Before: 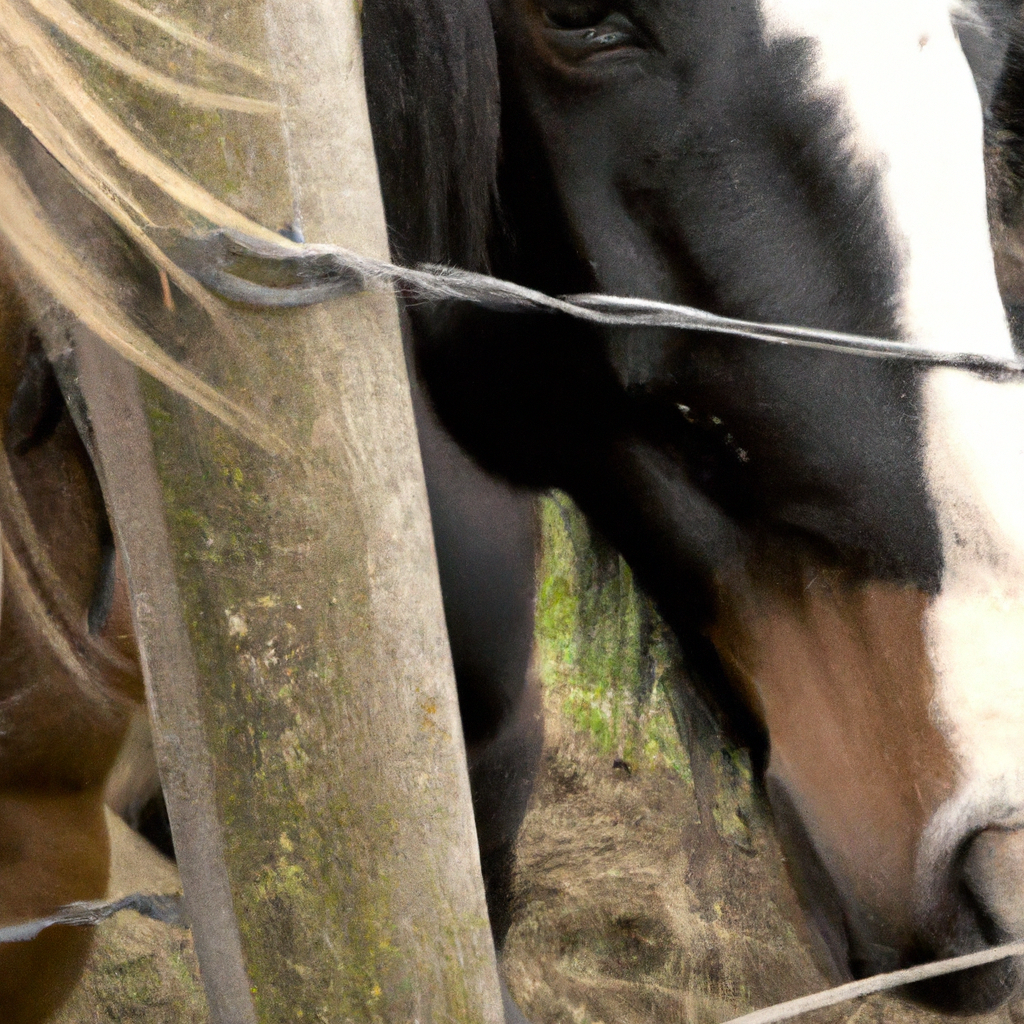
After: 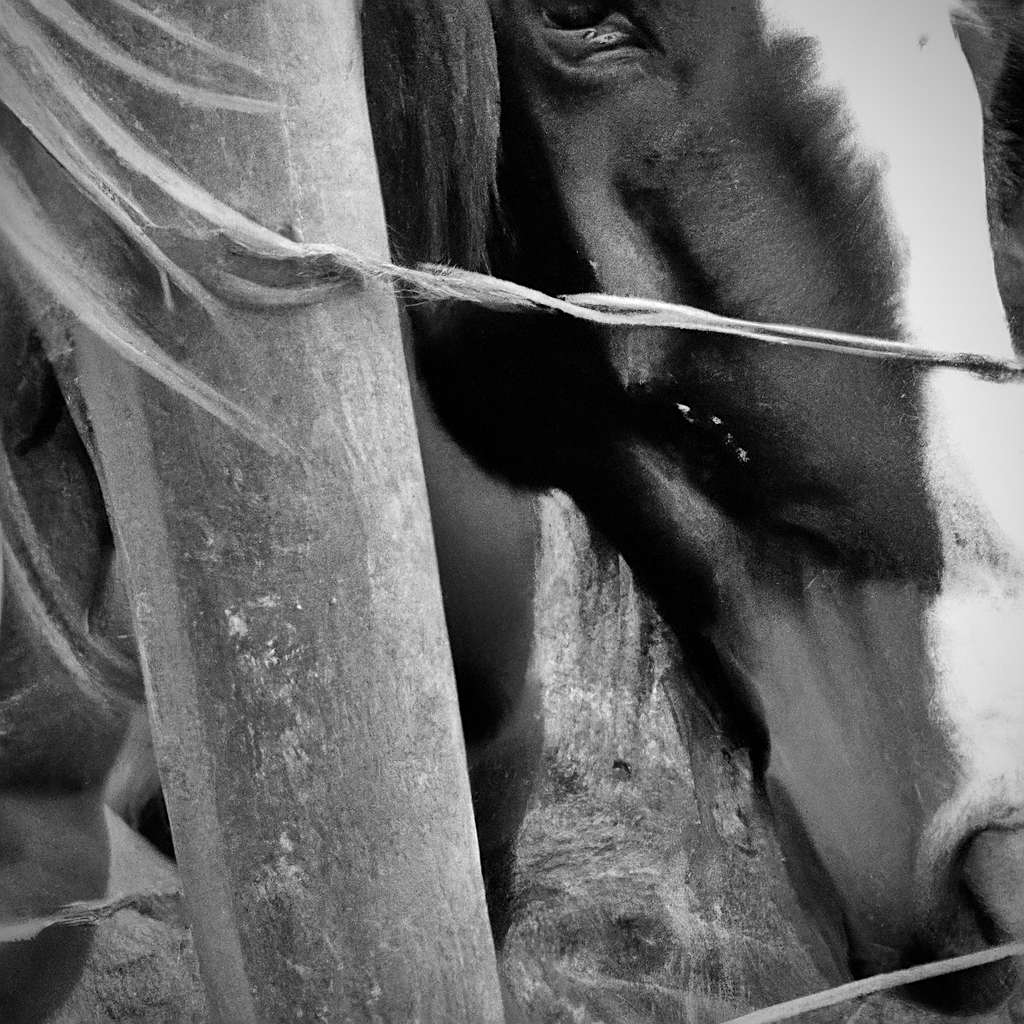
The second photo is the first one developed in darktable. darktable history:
sharpen: on, module defaults
monochrome: a 30.25, b 92.03
vignetting: on, module defaults
shadows and highlights: shadows 75, highlights -60.85, soften with gaussian
